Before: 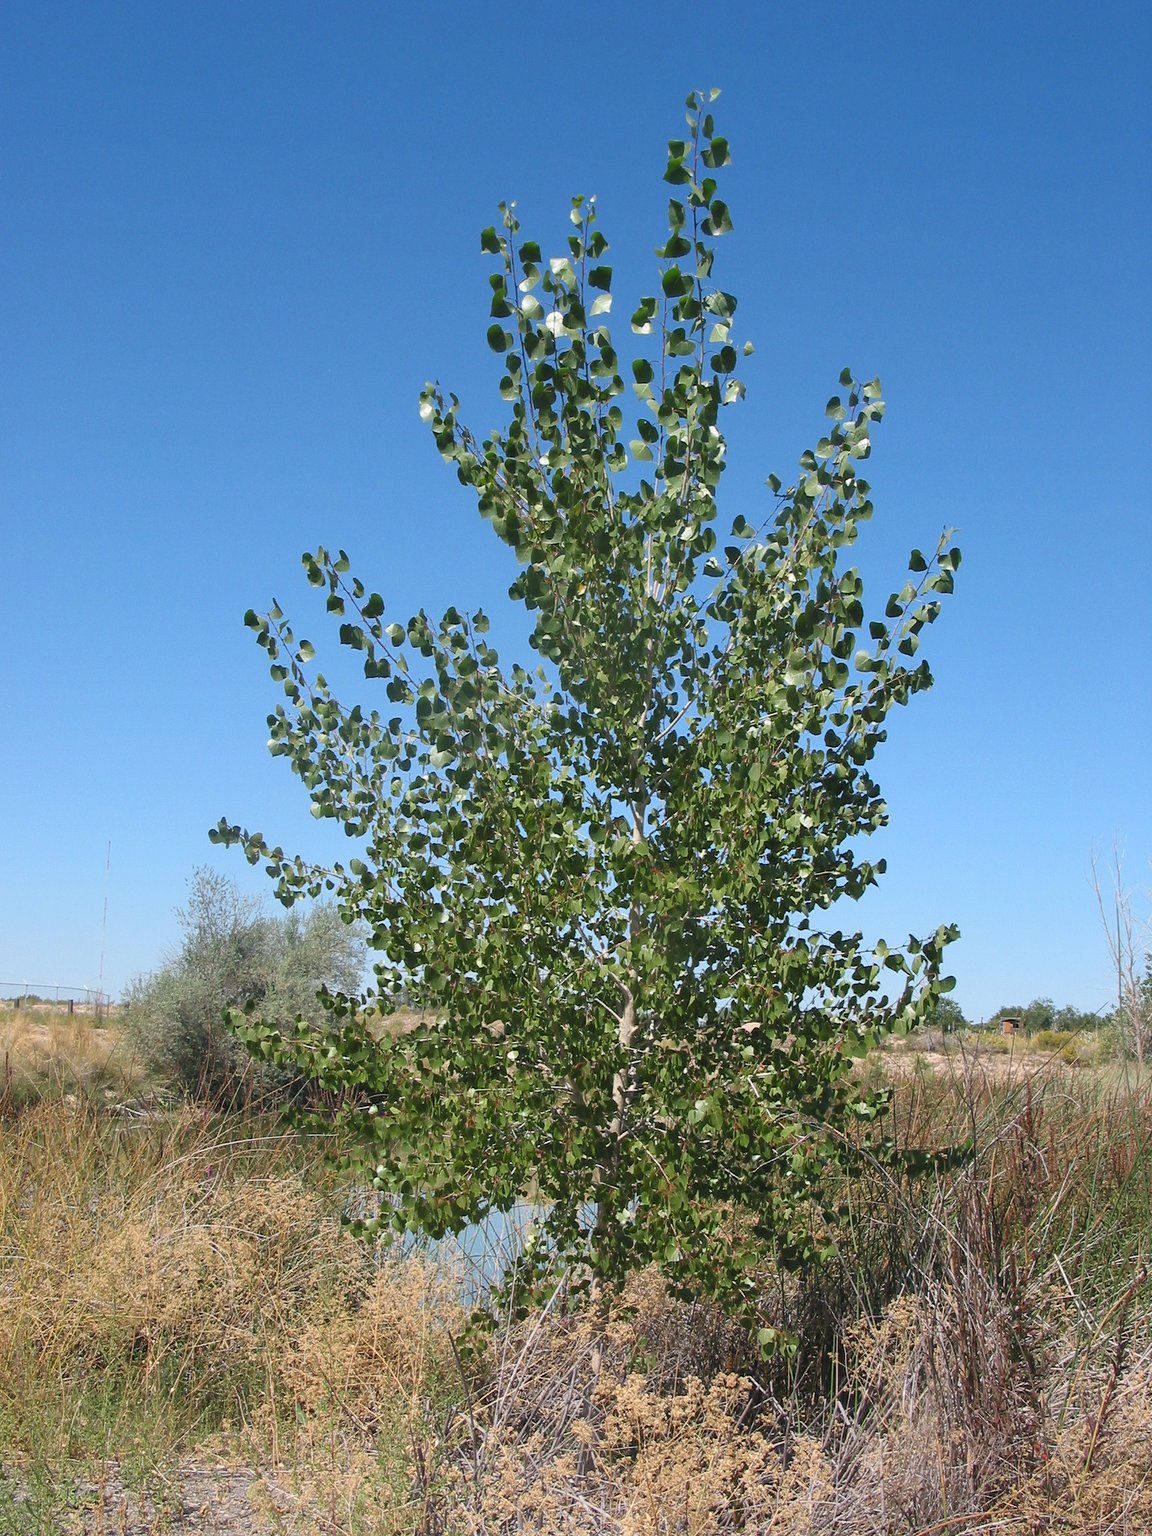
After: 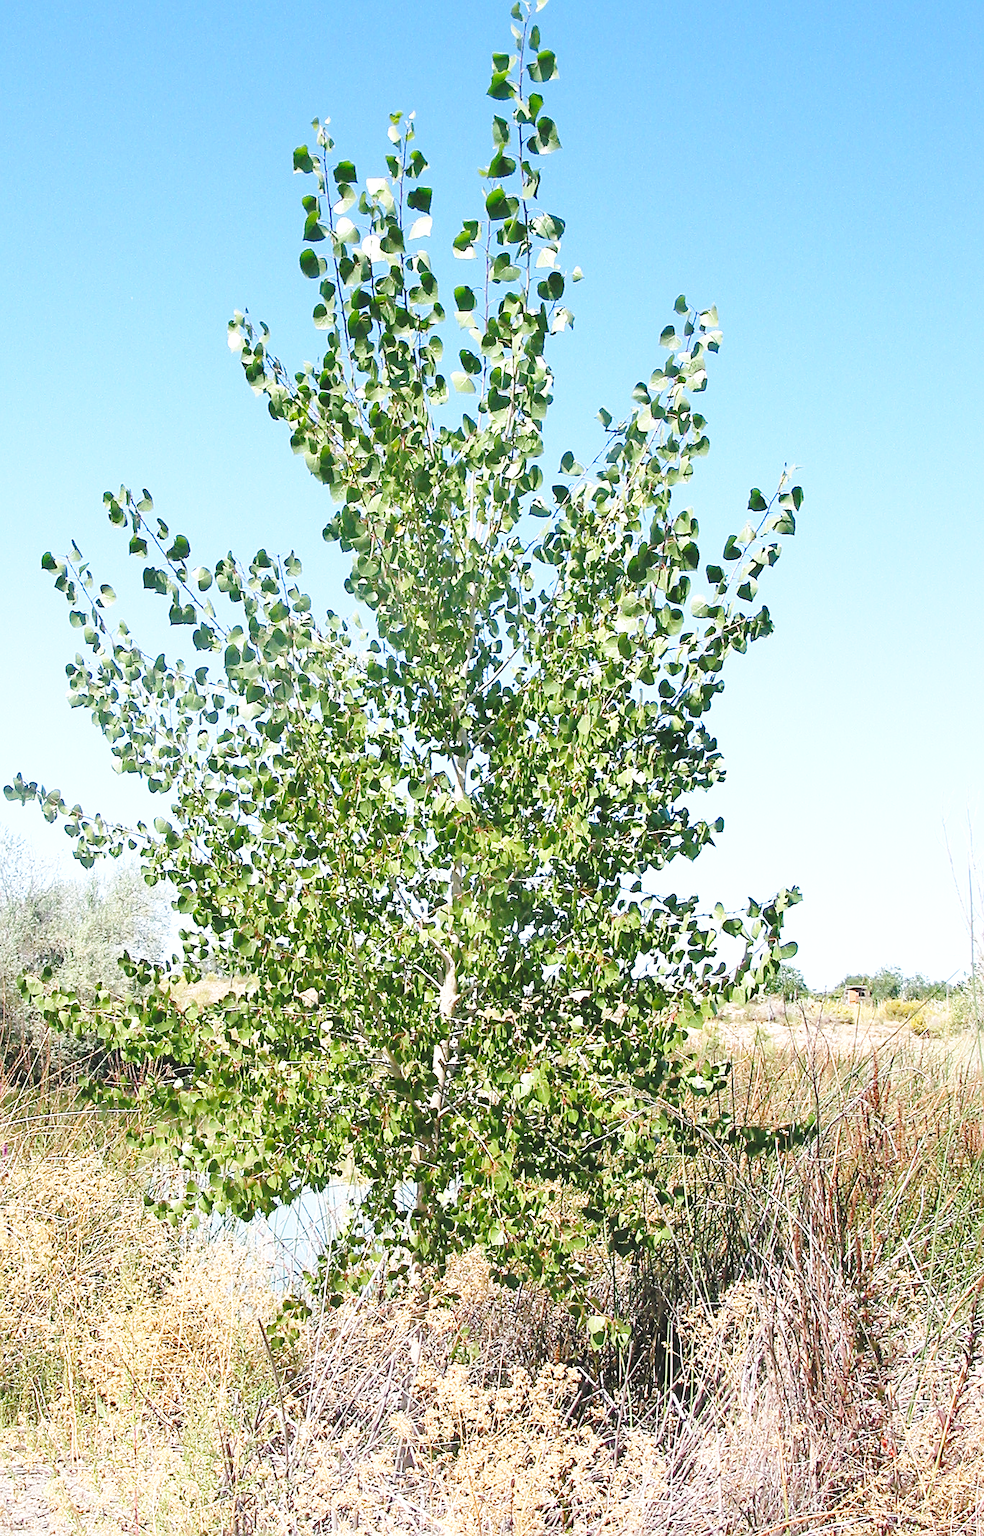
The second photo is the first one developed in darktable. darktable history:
exposure: exposure 0.746 EV, compensate exposure bias true, compensate highlight preservation false
sharpen: on, module defaults
crop and rotate: left 17.851%, top 5.931%, right 1.746%
base curve: curves: ch0 [(0, 0) (0.032, 0.037) (0.105, 0.228) (0.435, 0.76) (0.856, 0.983) (1, 1)], preserve colors none
